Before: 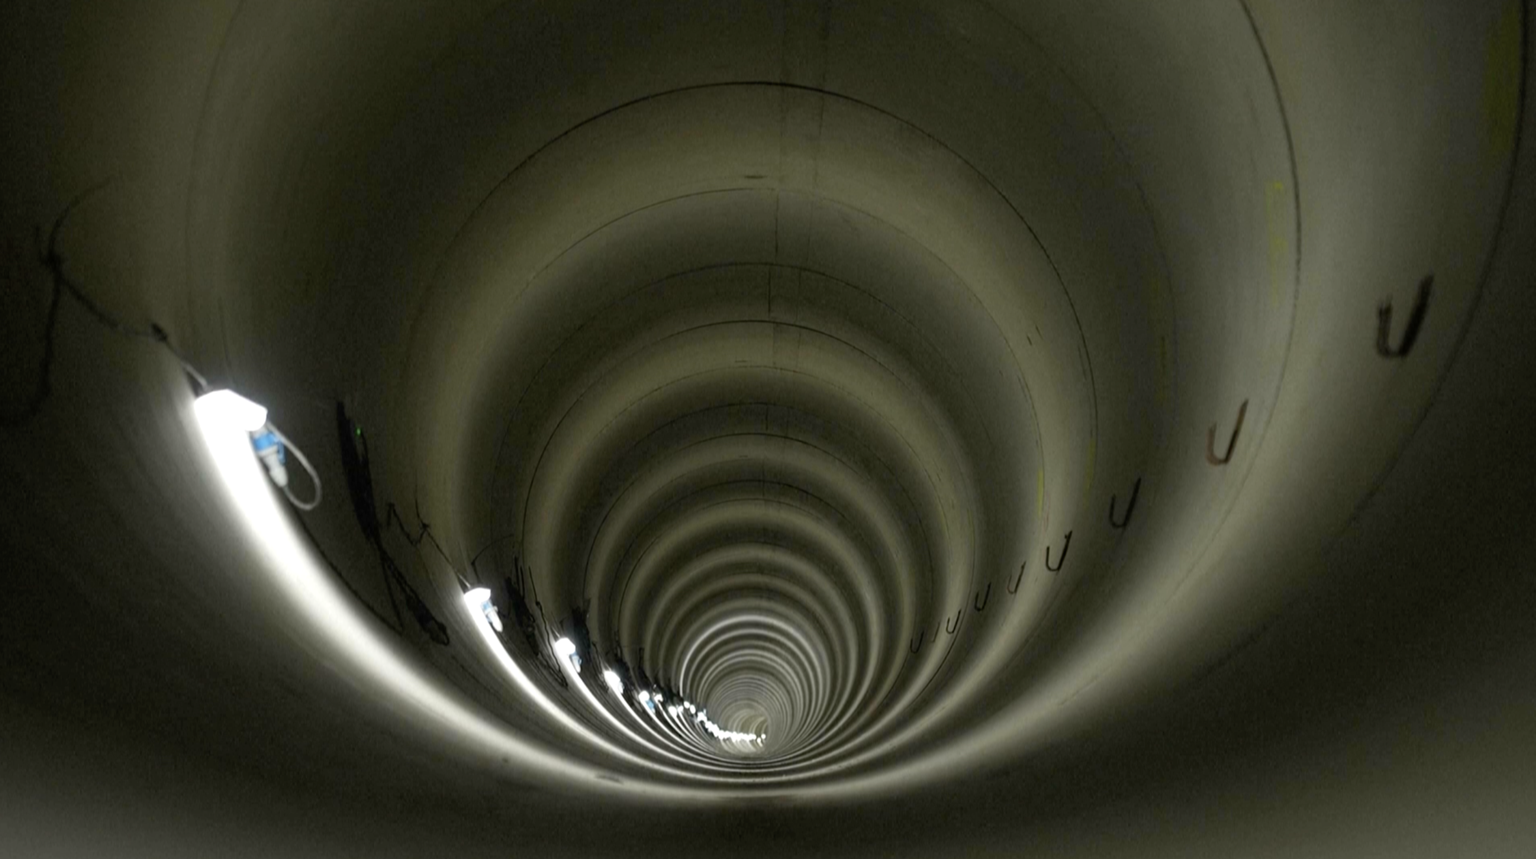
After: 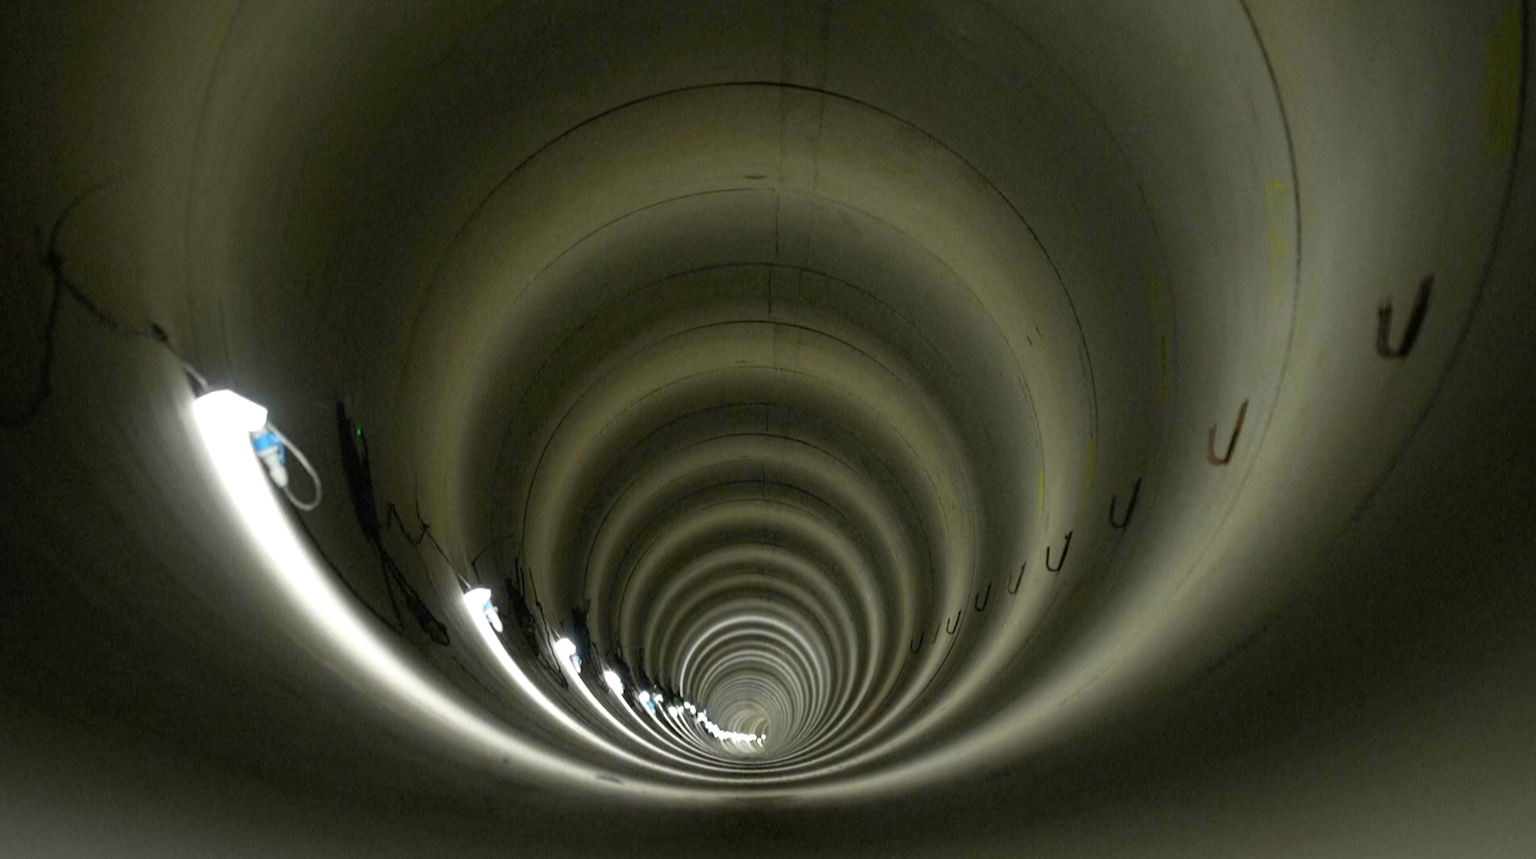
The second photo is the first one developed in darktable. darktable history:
contrast equalizer: y [[0.5 ×6], [0.5 ×6], [0.5, 0.5, 0.501, 0.545, 0.707, 0.863], [0 ×6], [0 ×6]]
exposure: exposure 0.2 EV, compensate highlight preservation false
